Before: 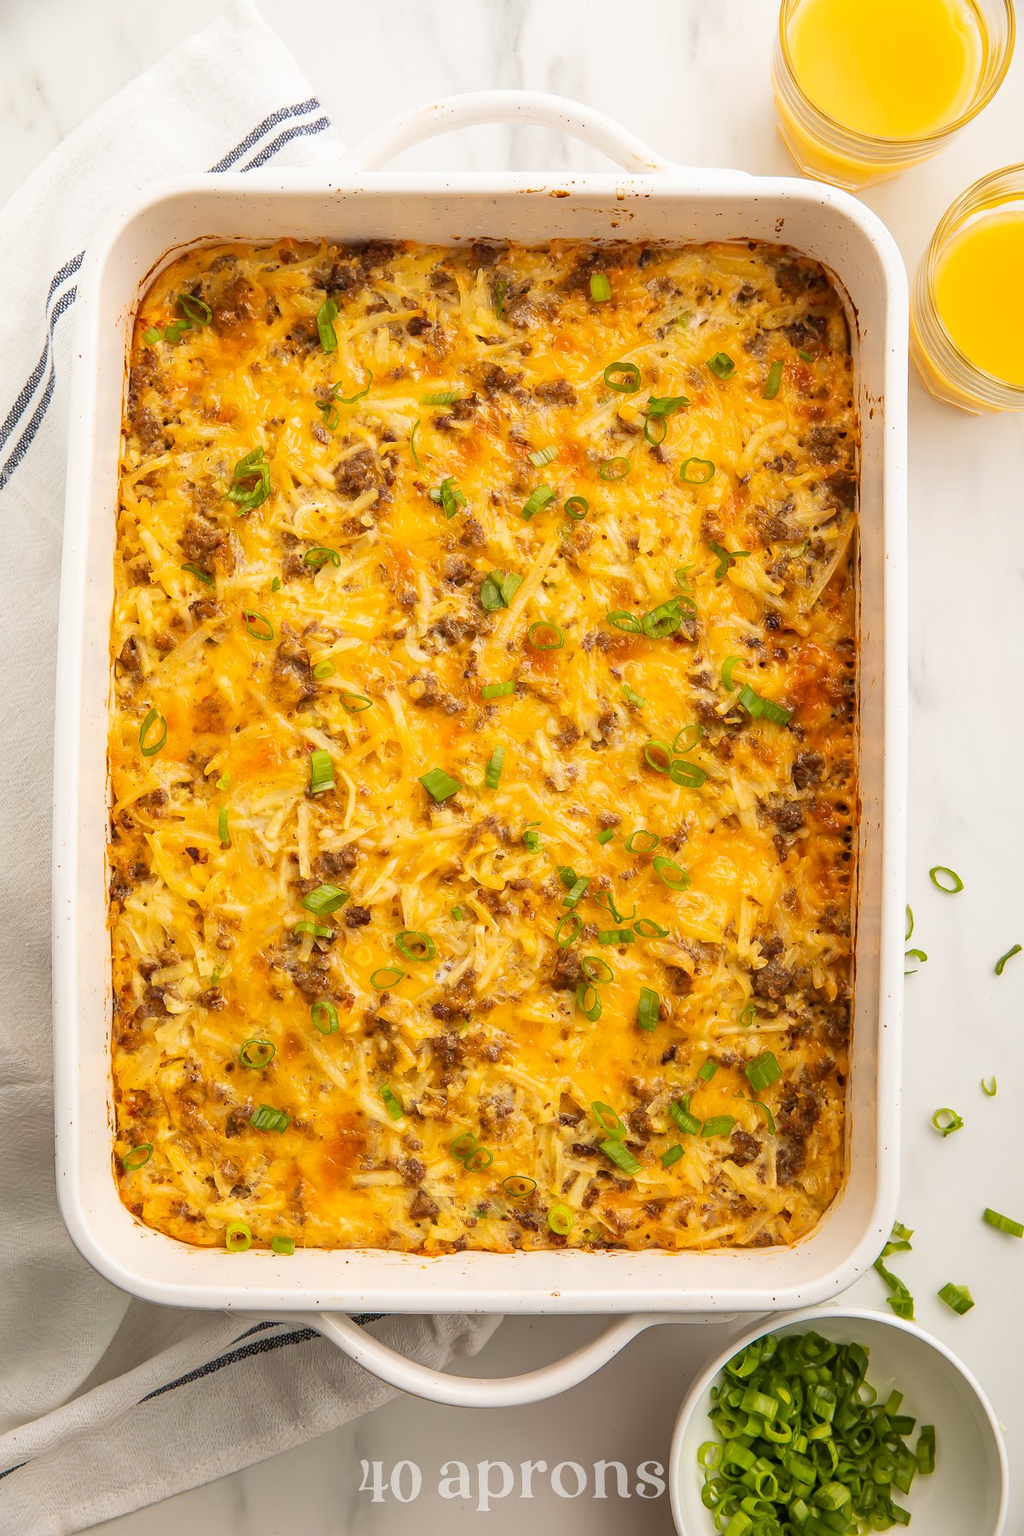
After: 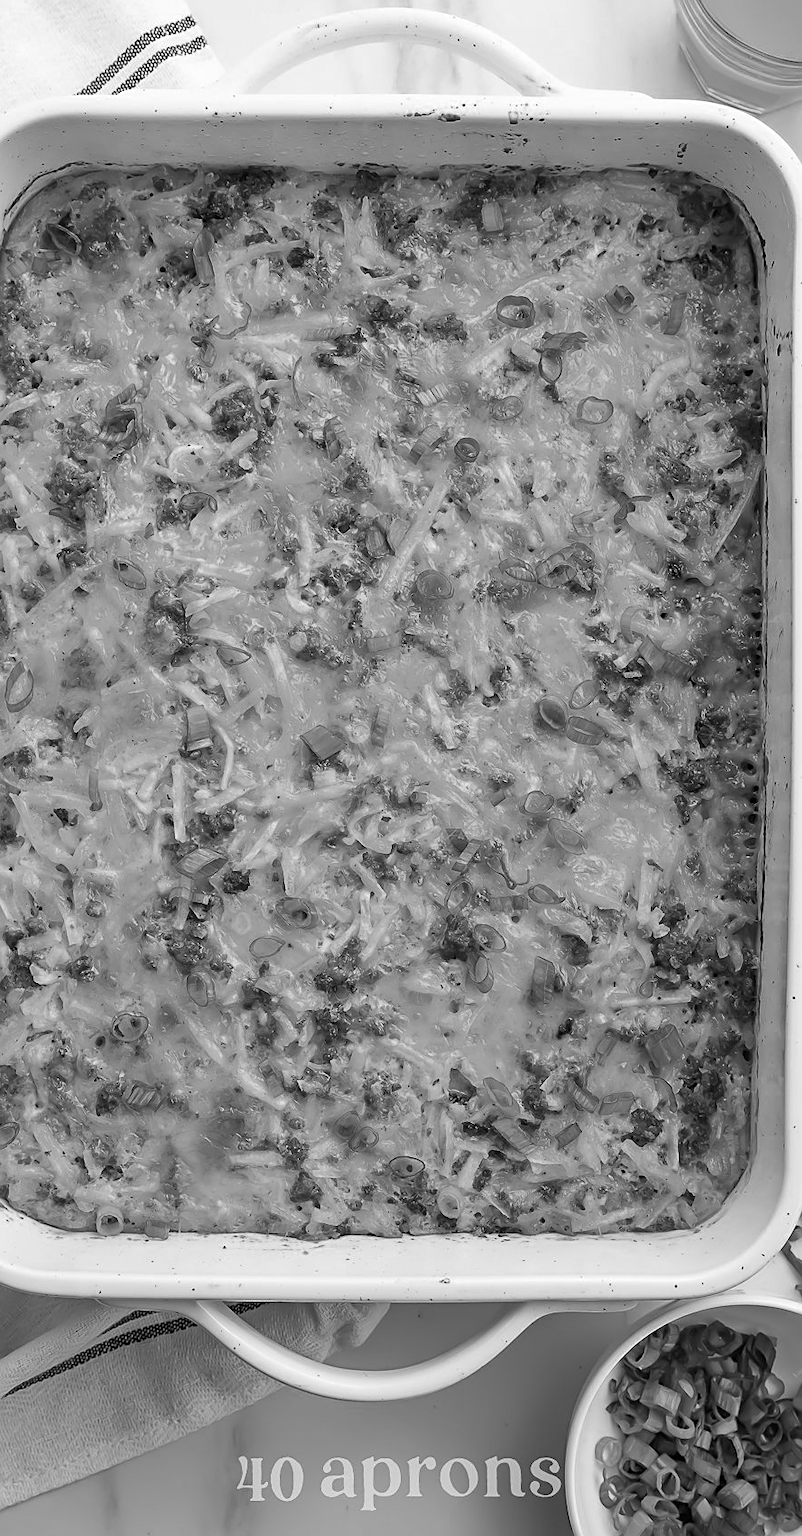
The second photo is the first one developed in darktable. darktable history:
crop and rotate: left 13.205%, top 5.401%, right 12.629%
color calibration: output gray [0.18, 0.41, 0.41, 0], illuminant as shot in camera, x 0.363, y 0.385, temperature 4548.21 K
color zones: curves: ch0 [(0, 0.5) (0.143, 0.52) (0.286, 0.5) (0.429, 0.5) (0.571, 0.5) (0.714, 0.5) (0.857, 0.5) (1, 0.5)]; ch1 [(0, 0.489) (0.155, 0.45) (0.286, 0.466) (0.429, 0.5) (0.571, 0.5) (0.714, 0.5) (0.857, 0.5) (1, 0.489)]
sharpen: on, module defaults
shadows and highlights: low approximation 0.01, soften with gaussian
